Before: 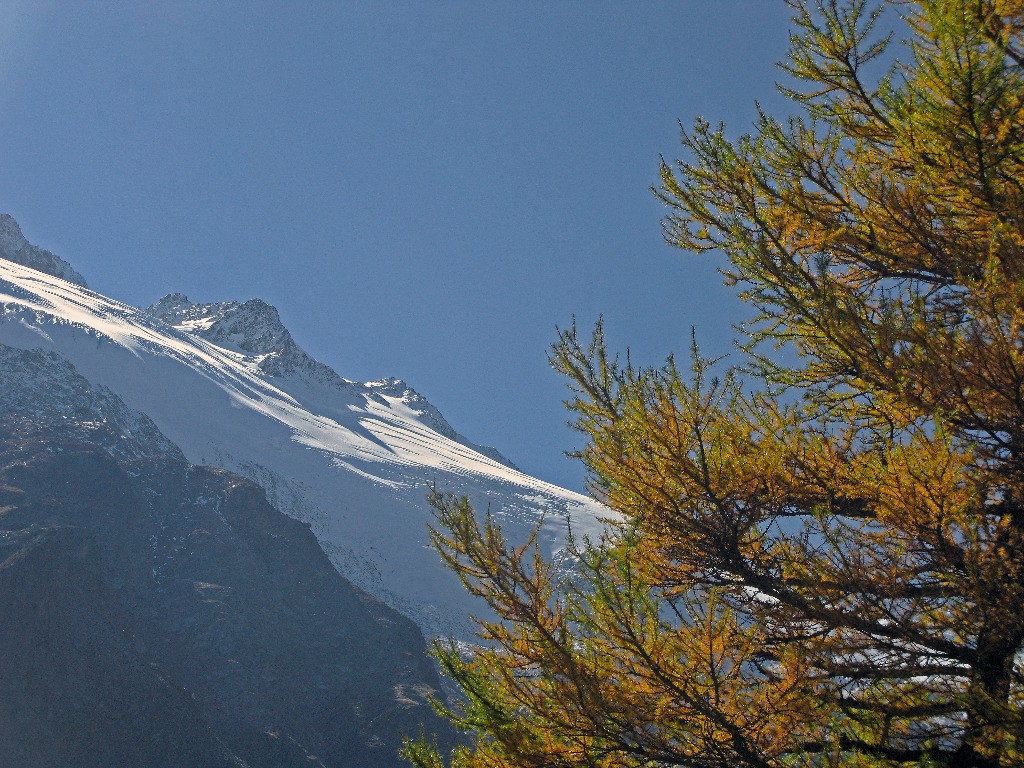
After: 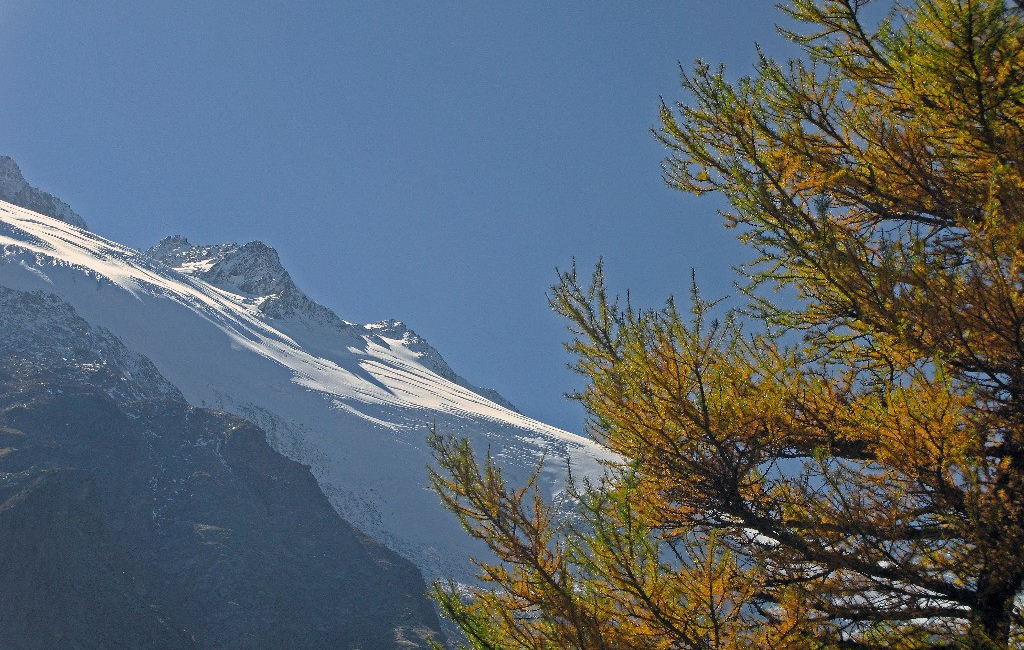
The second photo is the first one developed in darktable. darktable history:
crop: top 7.602%, bottom 7.703%
